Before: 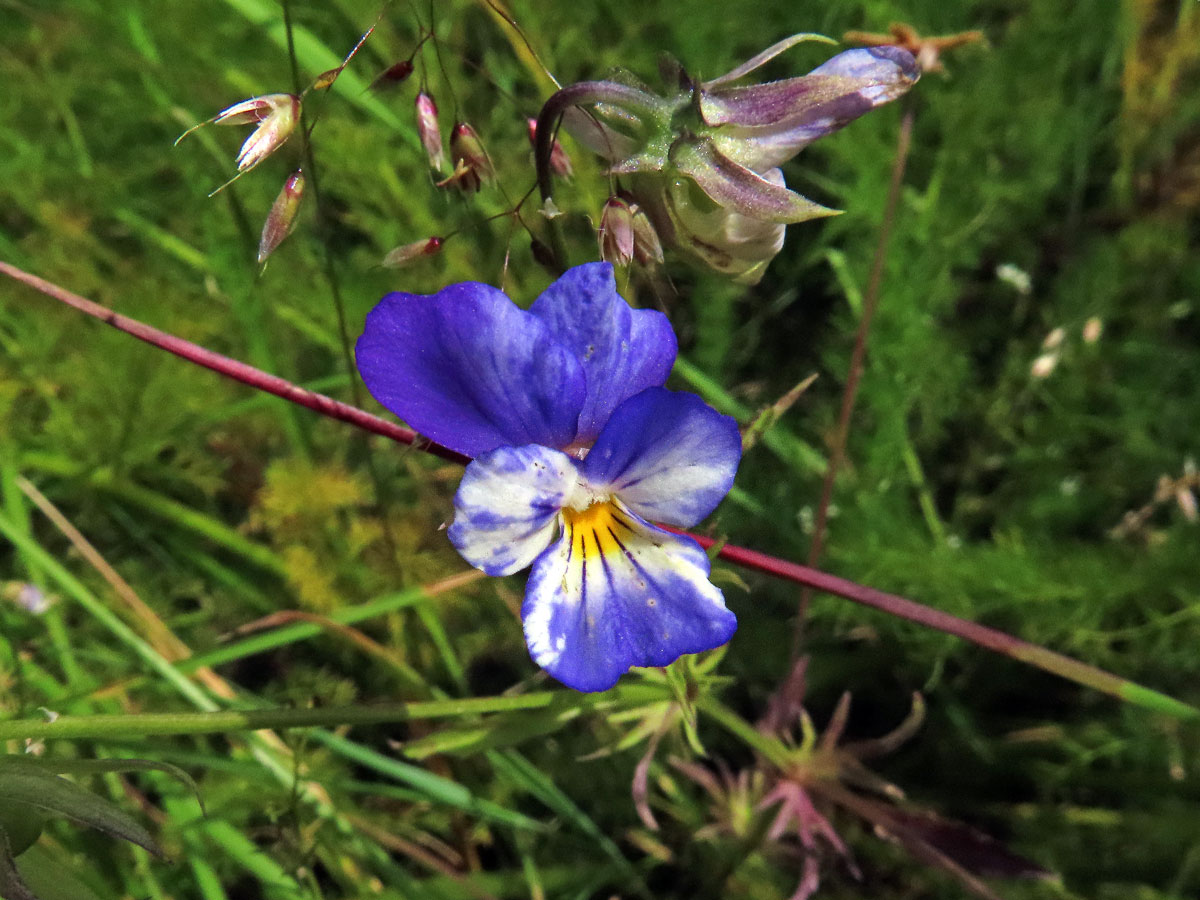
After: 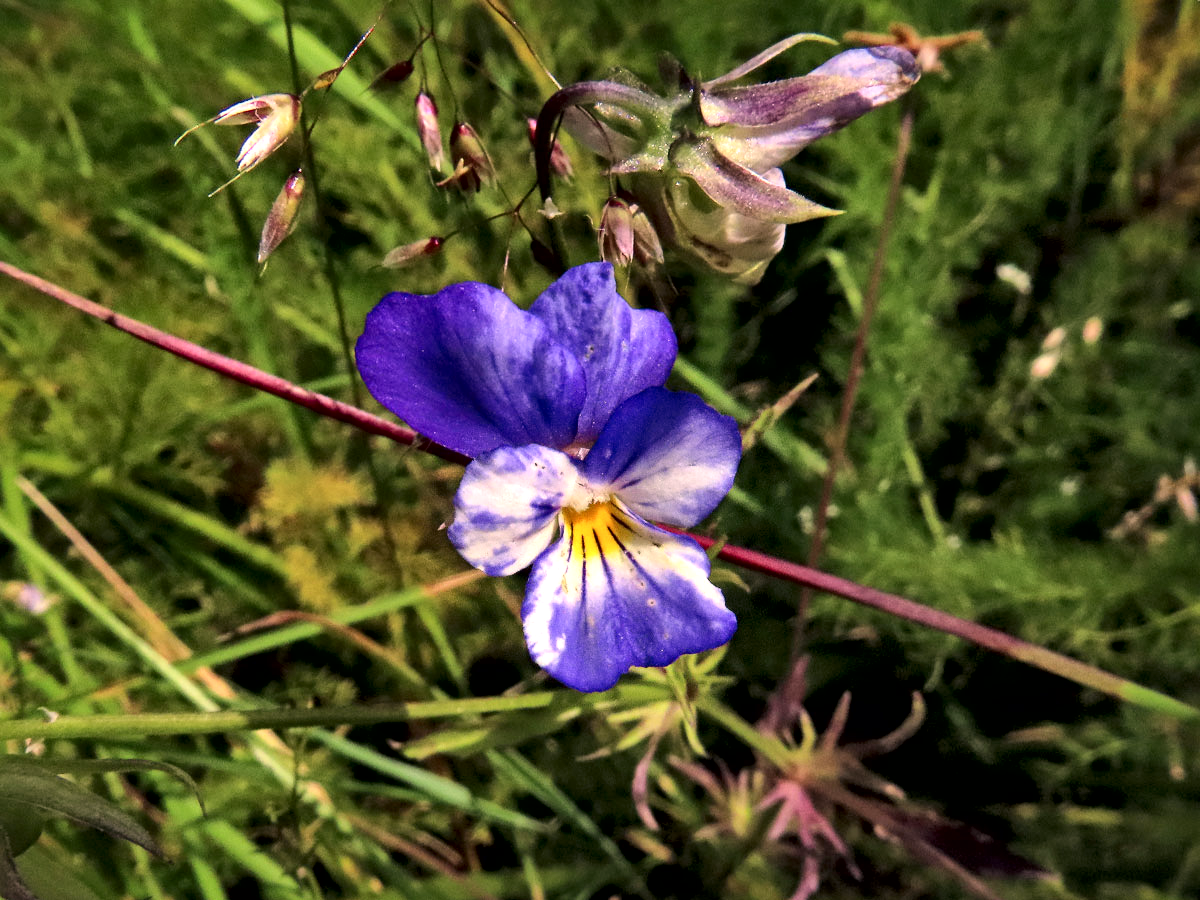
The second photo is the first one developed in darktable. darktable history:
local contrast: mode bilateral grid, contrast 70, coarseness 74, detail 181%, midtone range 0.2
color correction: highlights a* 12.97, highlights b* 5.42
